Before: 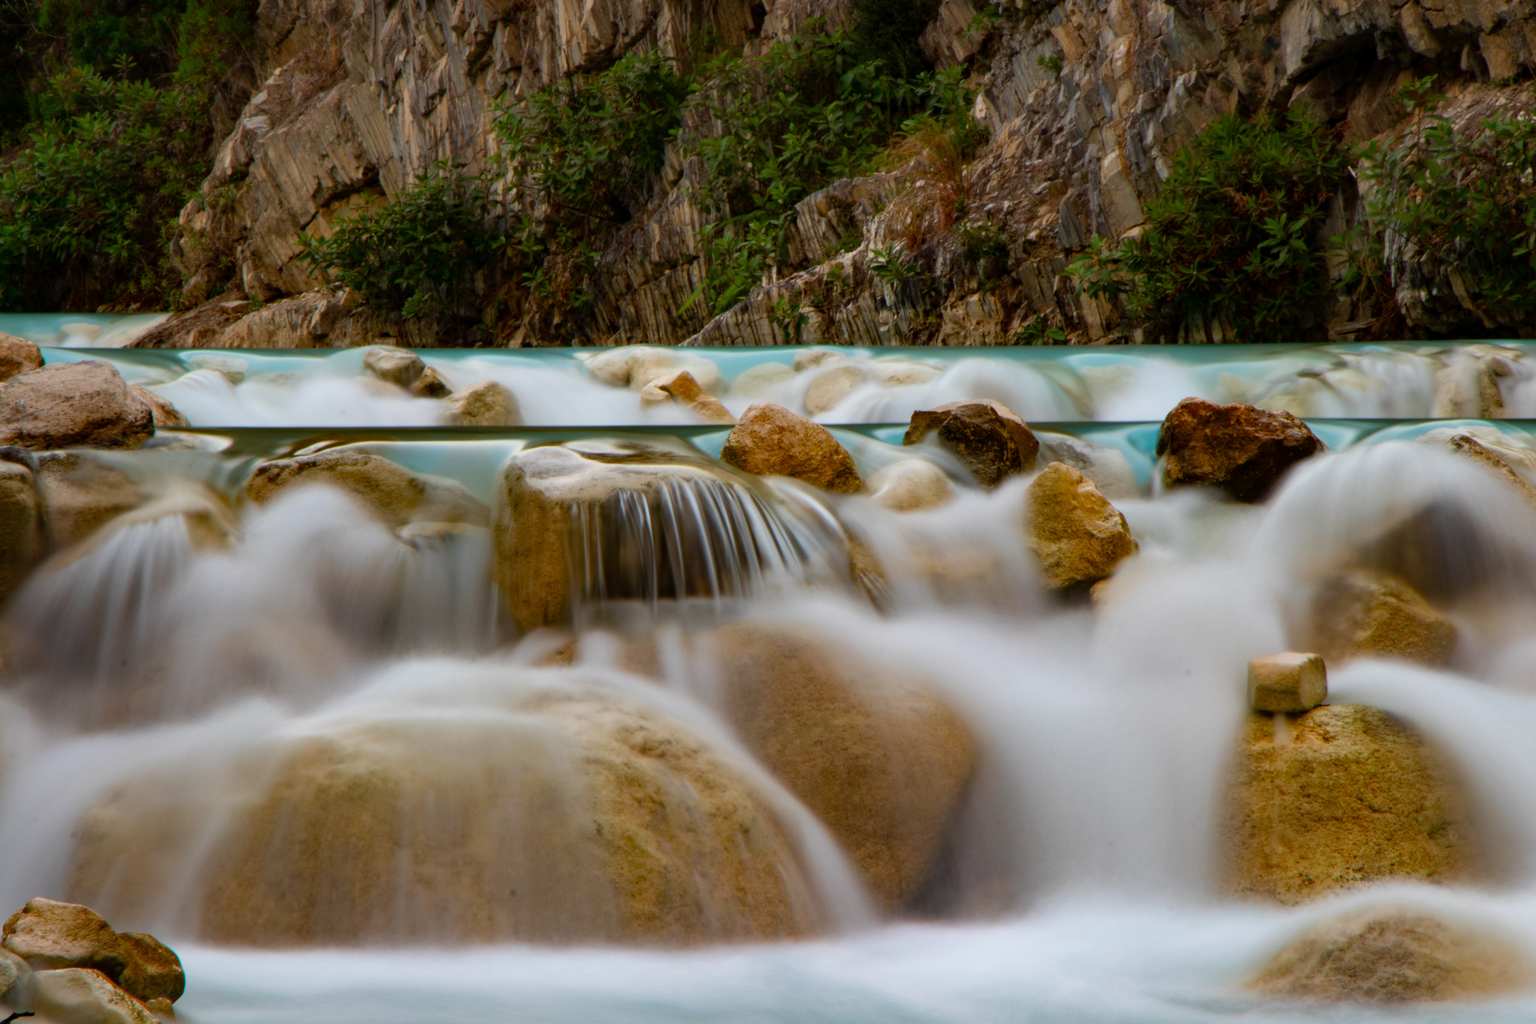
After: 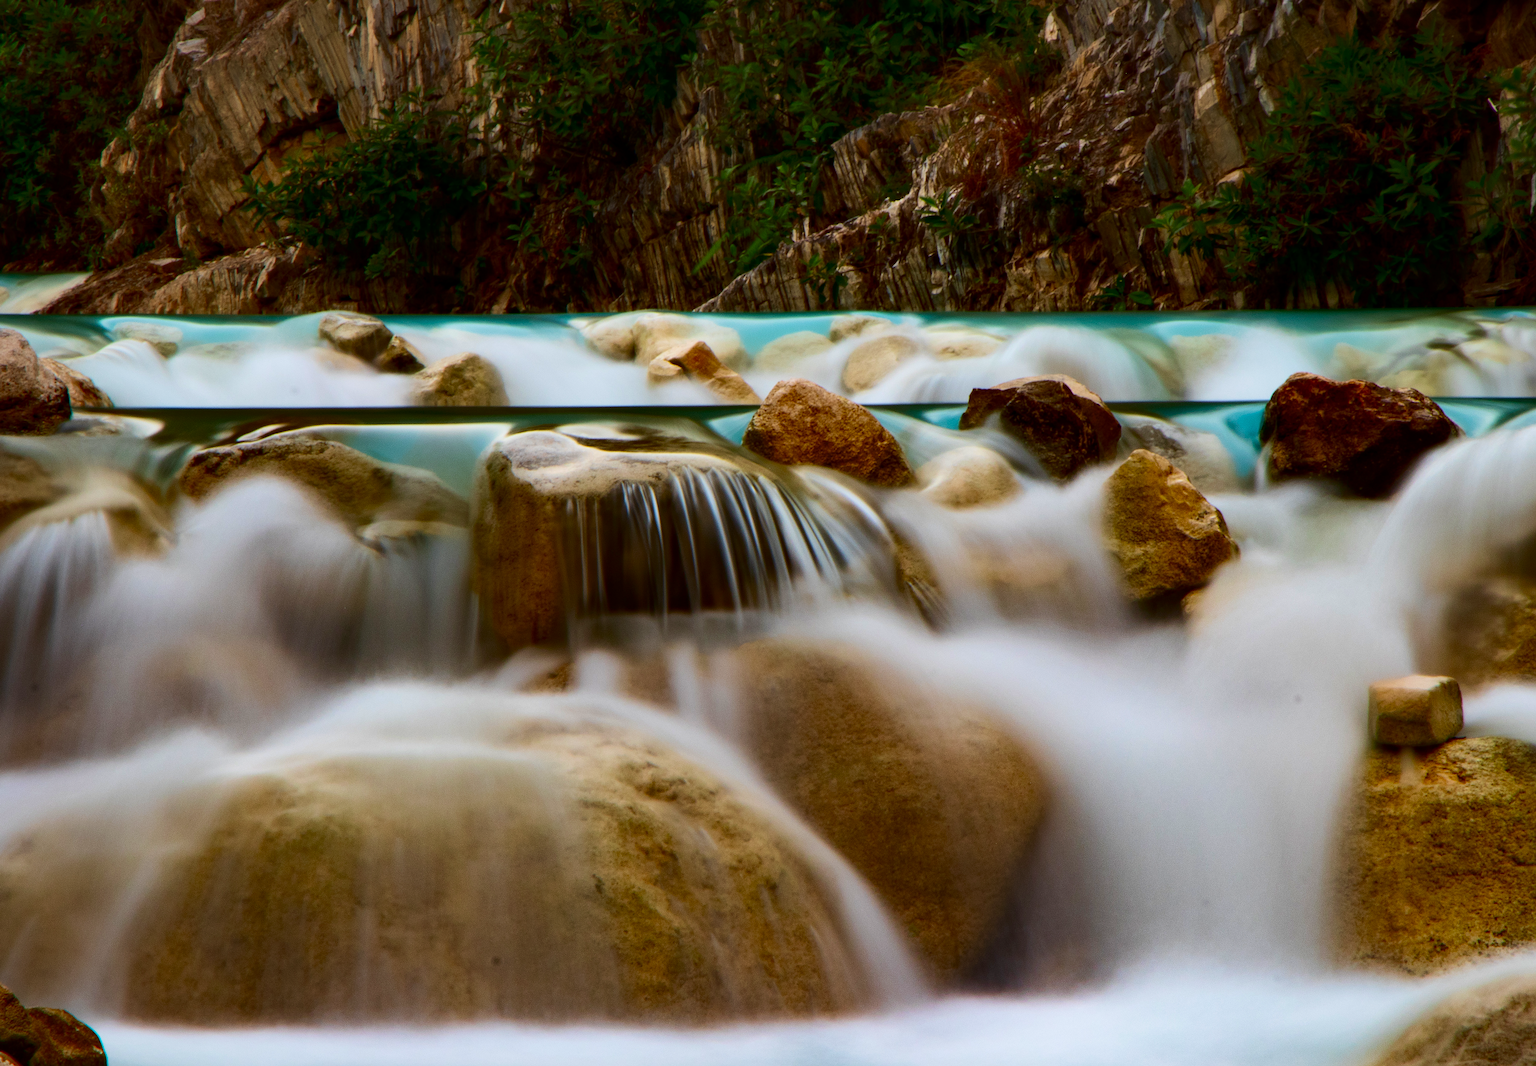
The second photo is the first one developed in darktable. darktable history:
sharpen: on, module defaults
velvia: on, module defaults
contrast brightness saturation: contrast 0.213, brightness -0.113, saturation 0.206
crop: left 6.192%, top 8.194%, right 9.546%, bottom 4.03%
